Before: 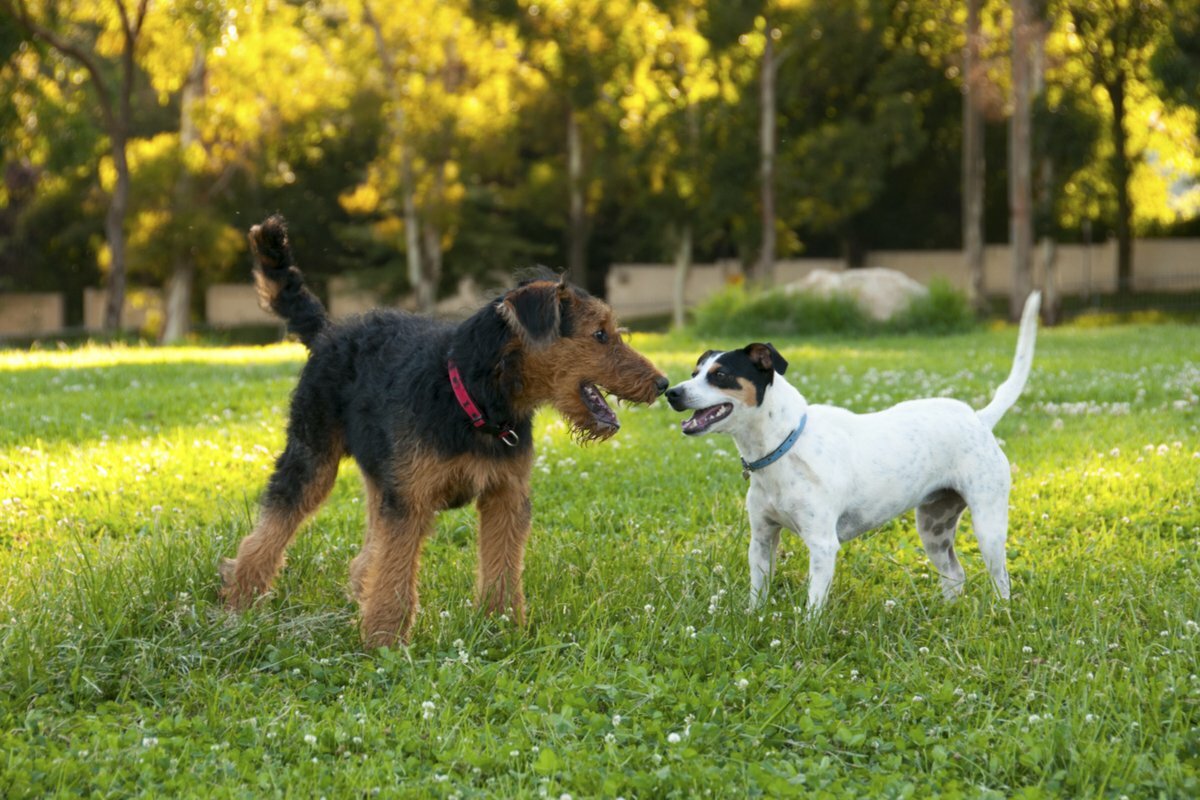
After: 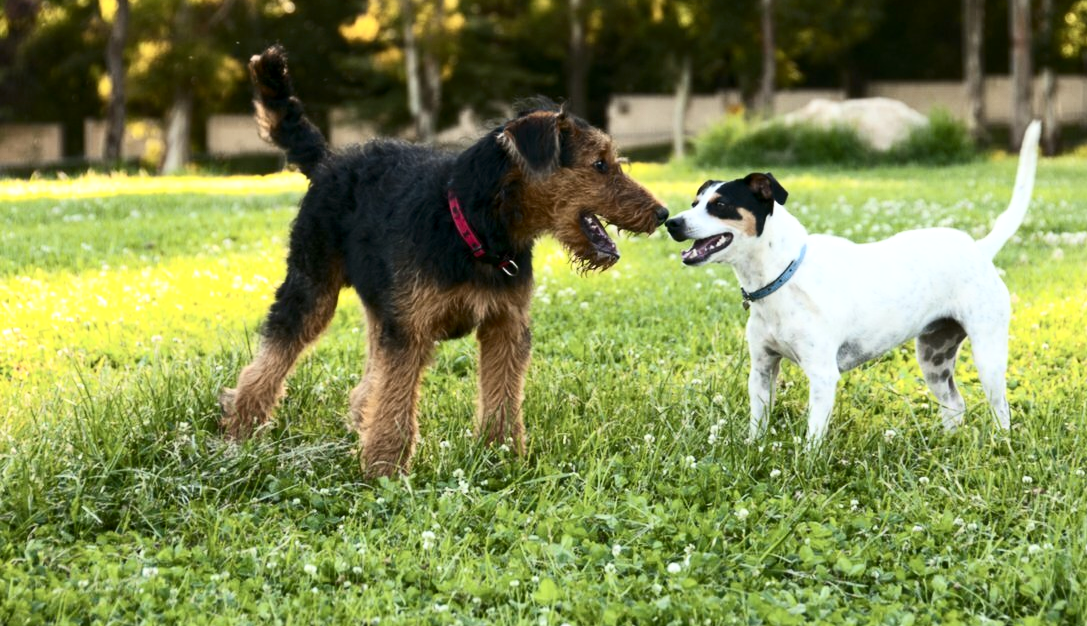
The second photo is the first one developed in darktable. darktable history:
crop: top 21.353%, right 9.396%, bottom 0.337%
local contrast: highlights 102%, shadows 99%, detail 119%, midtone range 0.2
contrast brightness saturation: contrast 0.374, brightness 0.103
